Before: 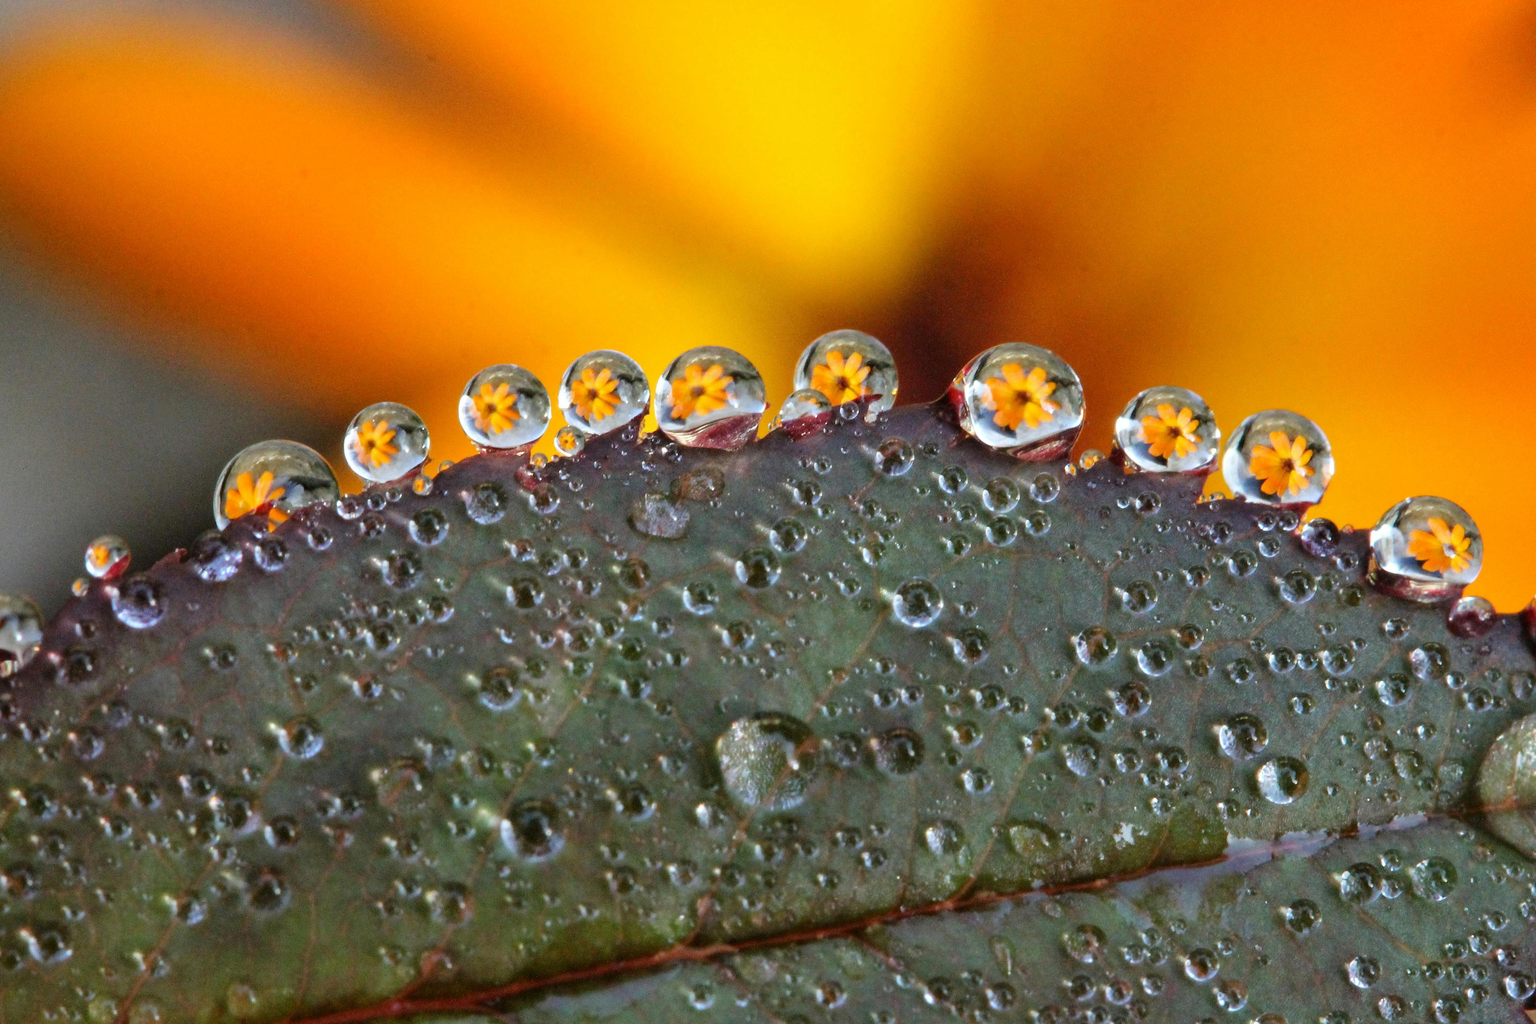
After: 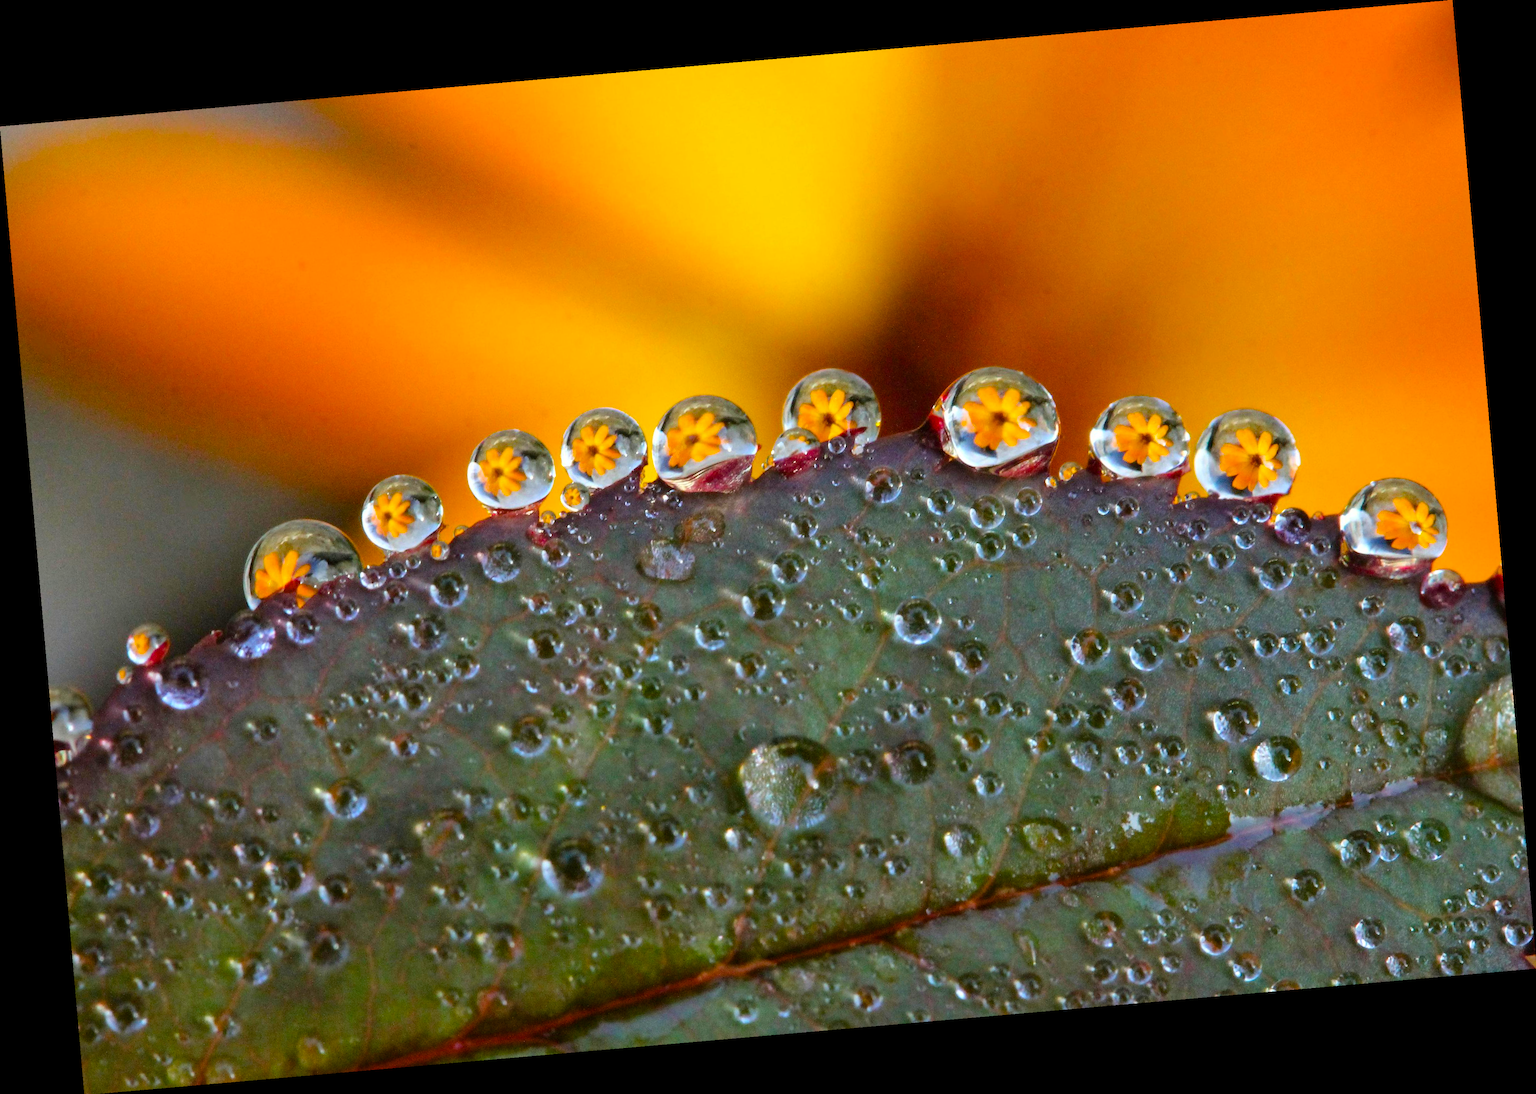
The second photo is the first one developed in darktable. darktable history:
color balance rgb: linear chroma grading › global chroma 15%, perceptual saturation grading › global saturation 30%
rotate and perspective: rotation -4.98°, automatic cropping off
